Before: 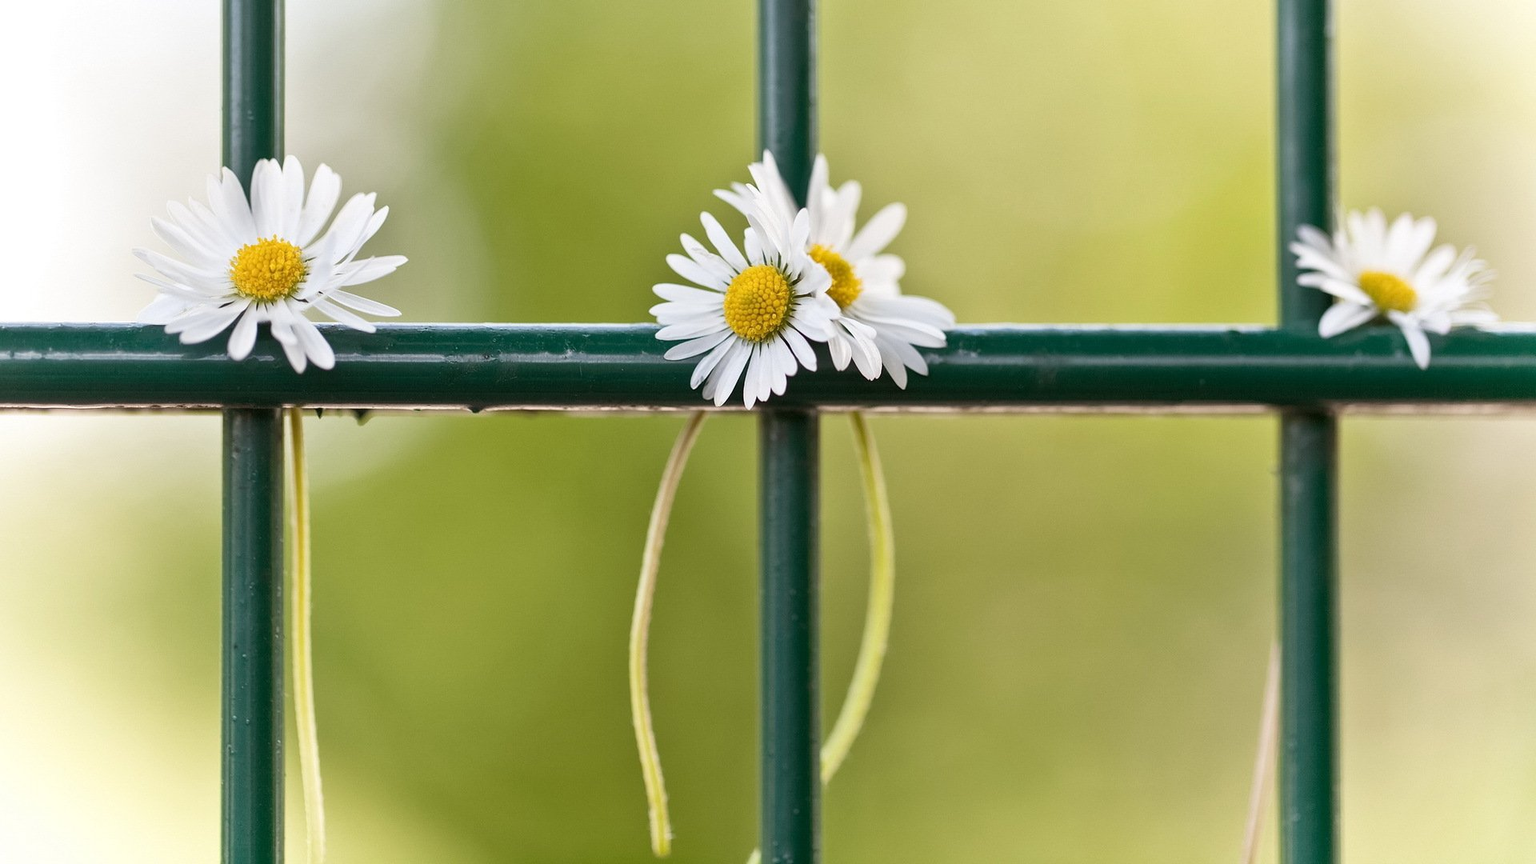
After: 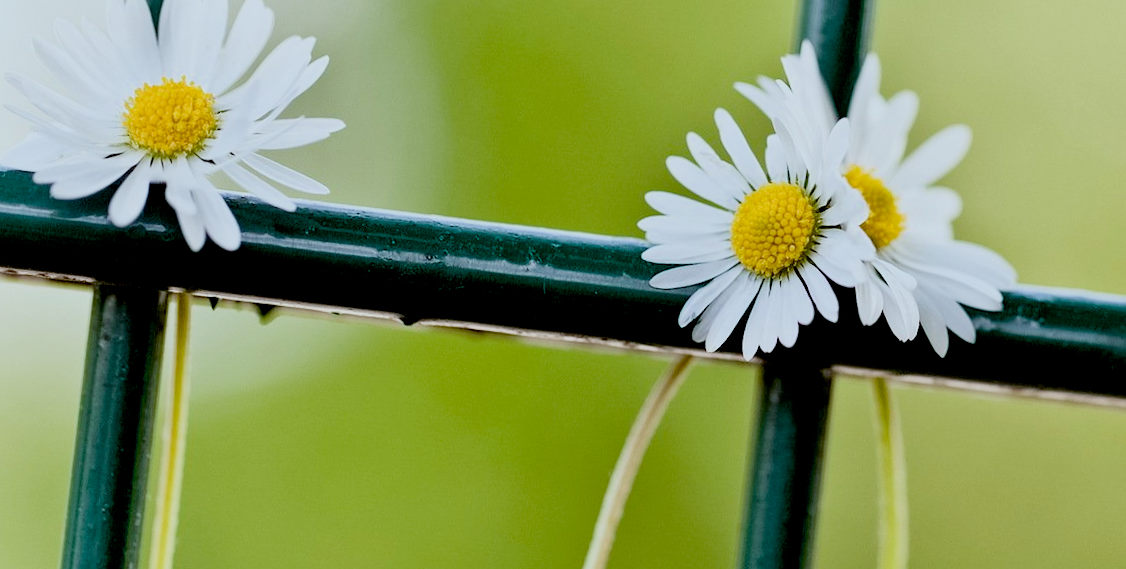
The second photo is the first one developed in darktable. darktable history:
filmic rgb: black relative exposure -7.65 EV, white relative exposure 4.56 EV, hardness 3.61, contrast 0.998
exposure: black level correction 0.03, exposure 0.328 EV, compensate highlight preservation false
color calibration: illuminant Planckian (black body), x 0.368, y 0.36, temperature 4273.73 K
crop and rotate: angle -6.57°, left 2.164%, top 6.683%, right 27.646%, bottom 30.212%
